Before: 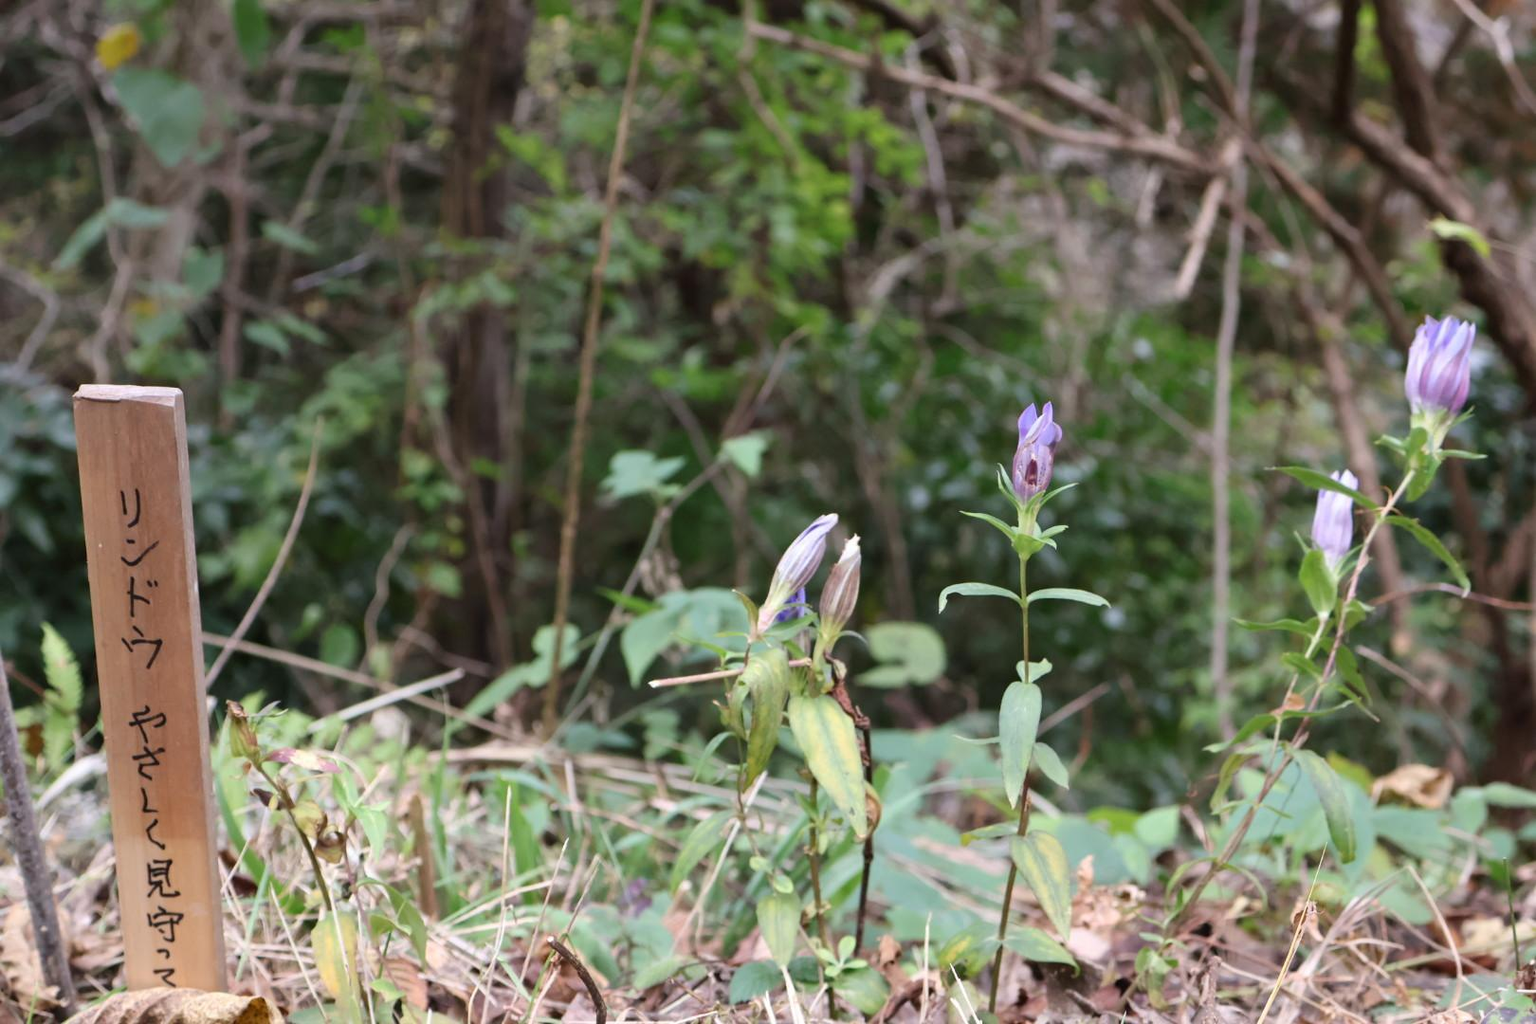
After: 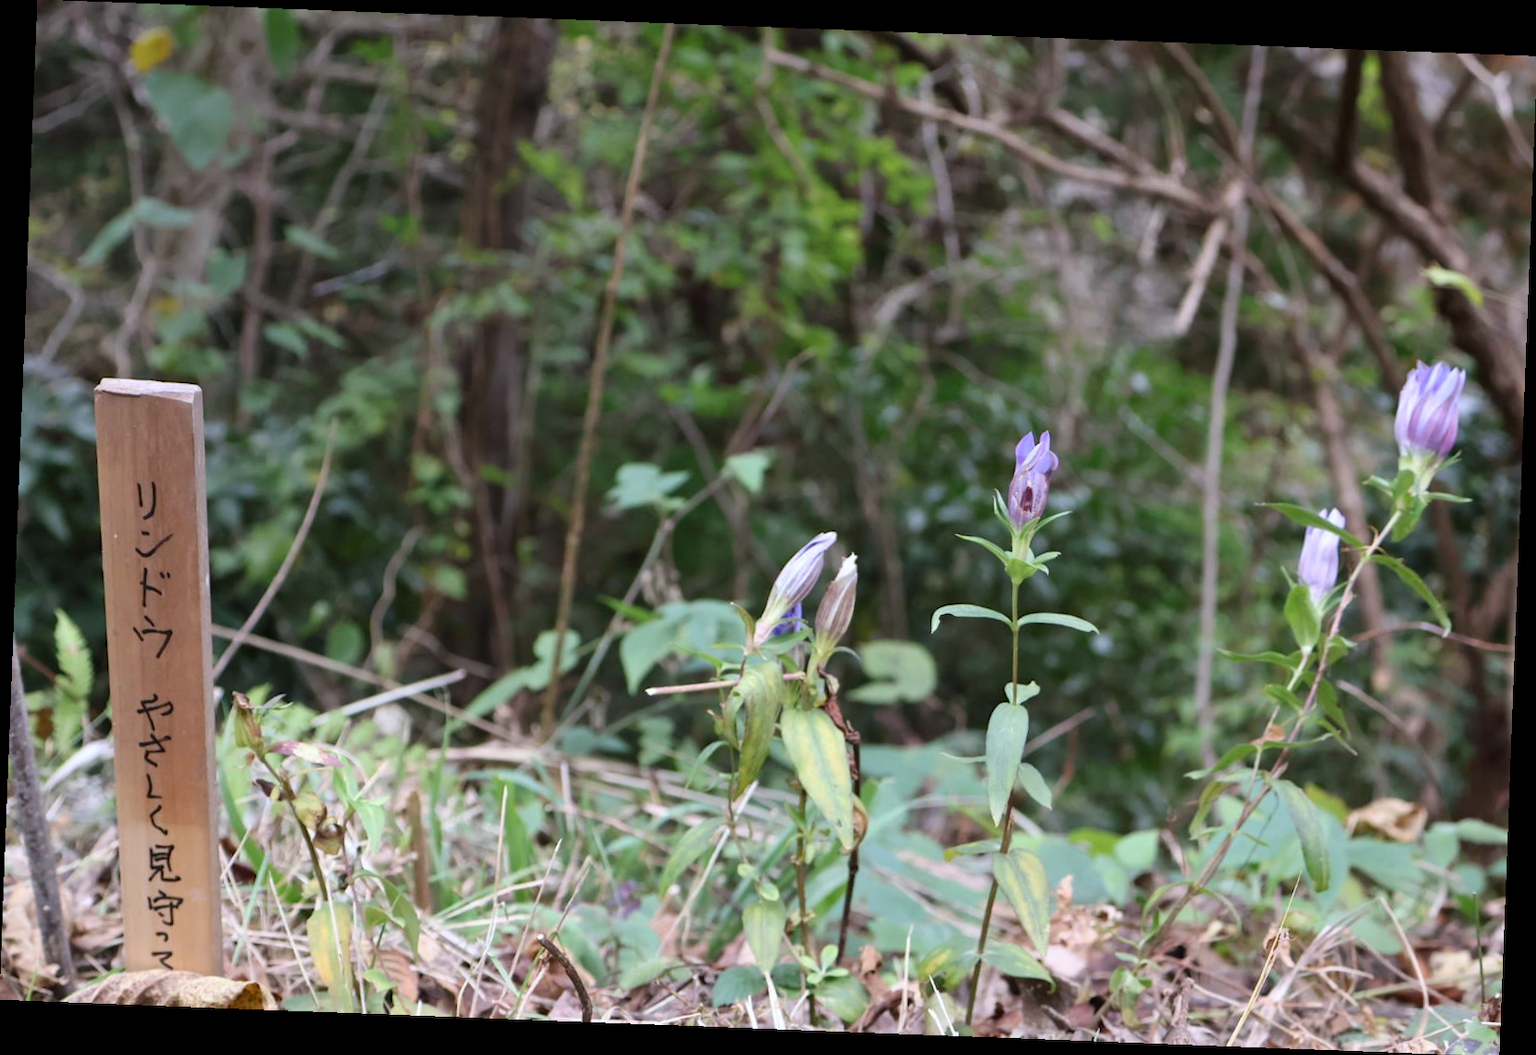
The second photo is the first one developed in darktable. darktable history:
rotate and perspective: rotation 2.17°, automatic cropping off
white balance: red 0.974, blue 1.044
